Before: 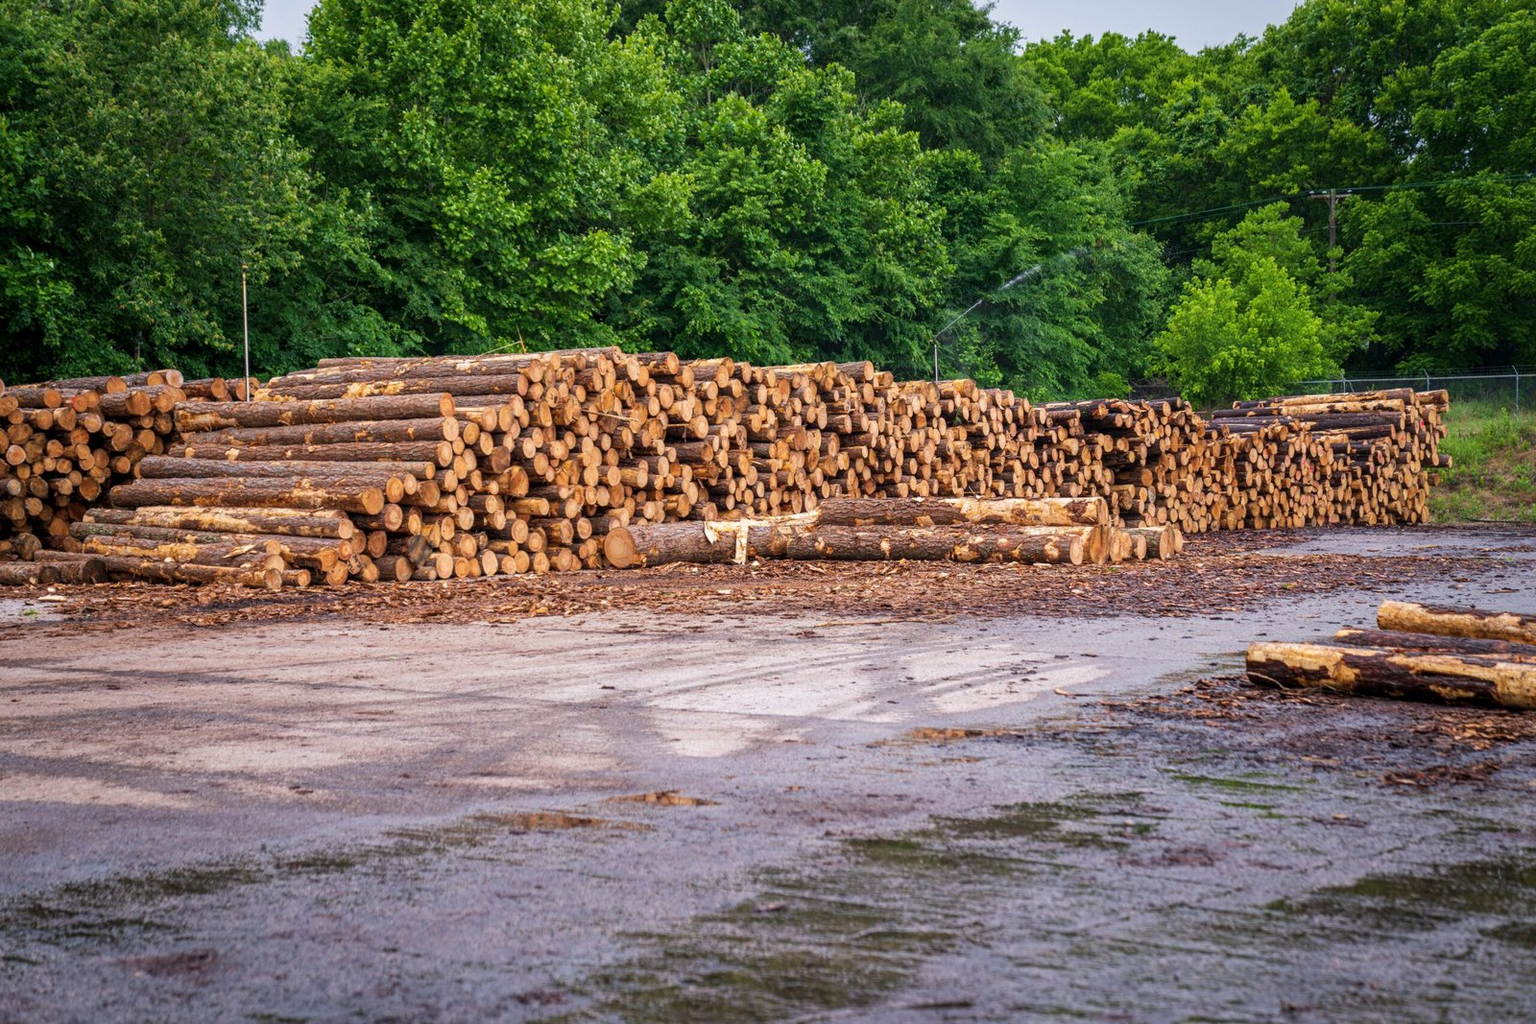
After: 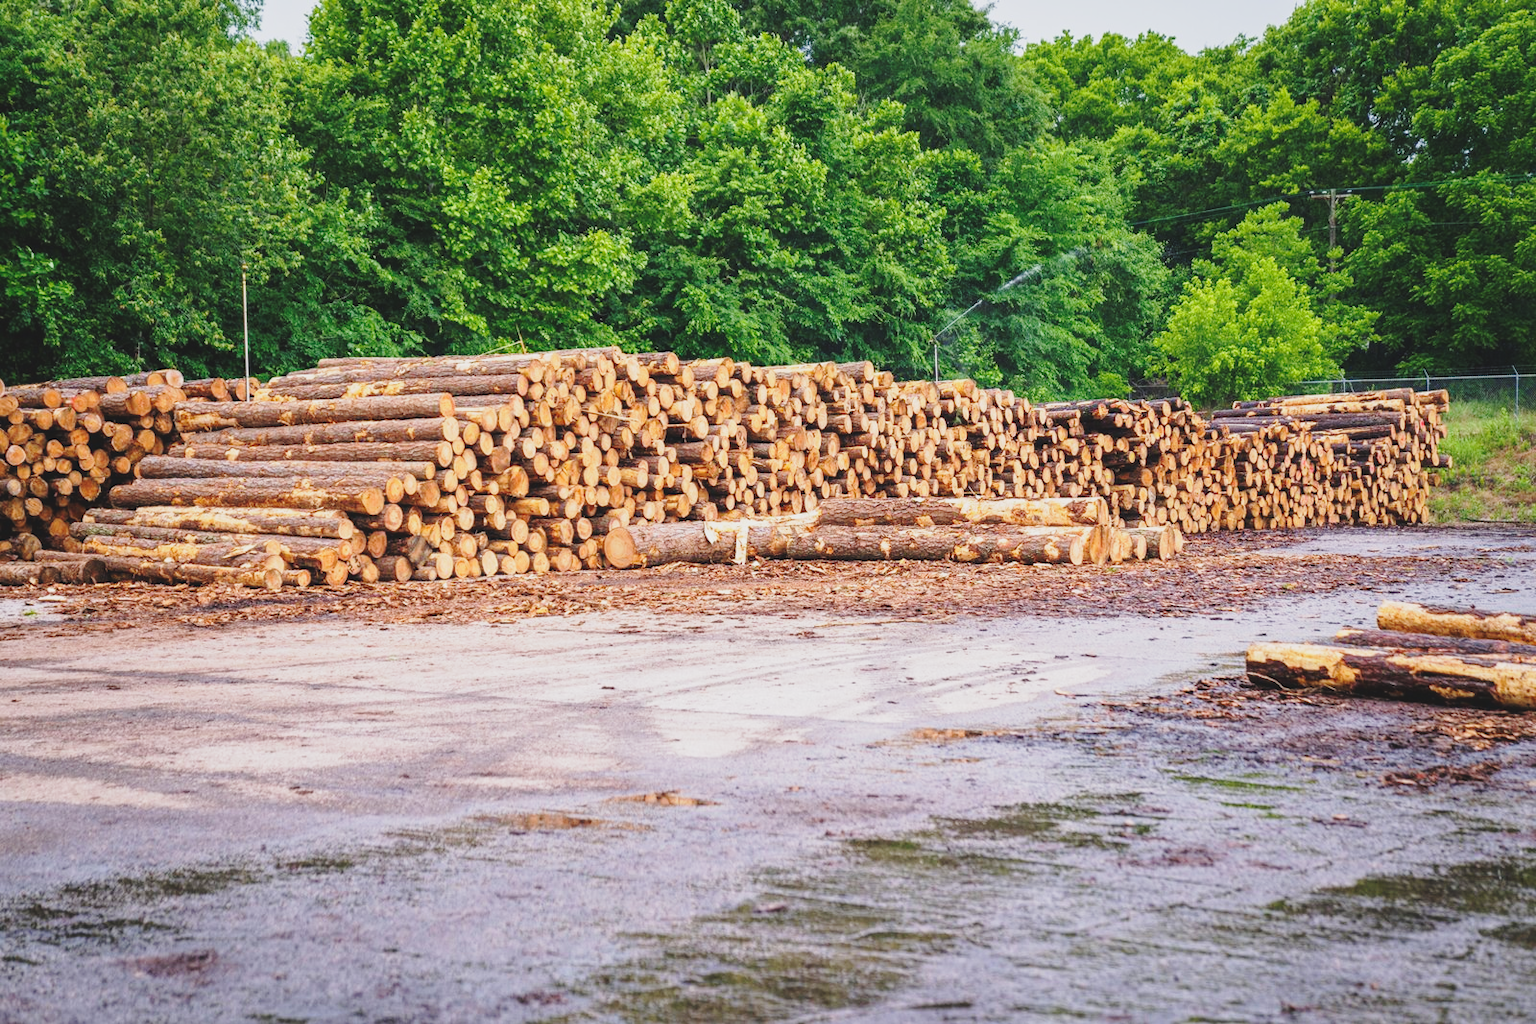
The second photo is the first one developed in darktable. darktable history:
contrast brightness saturation: contrast -0.15, brightness 0.05, saturation -0.12
base curve: curves: ch0 [(0, 0) (0.028, 0.03) (0.121, 0.232) (0.46, 0.748) (0.859, 0.968) (1, 1)], preserve colors none
